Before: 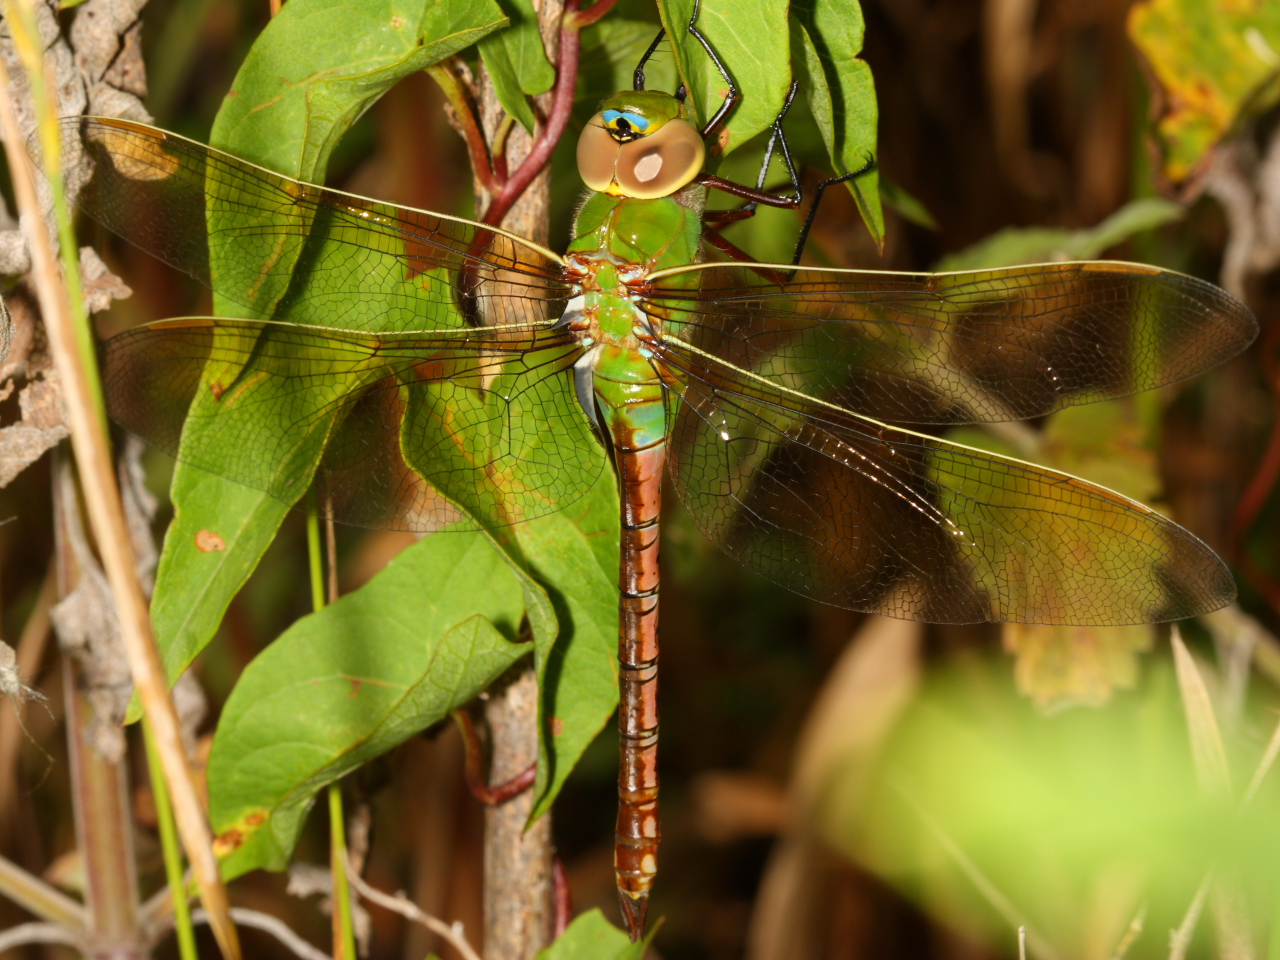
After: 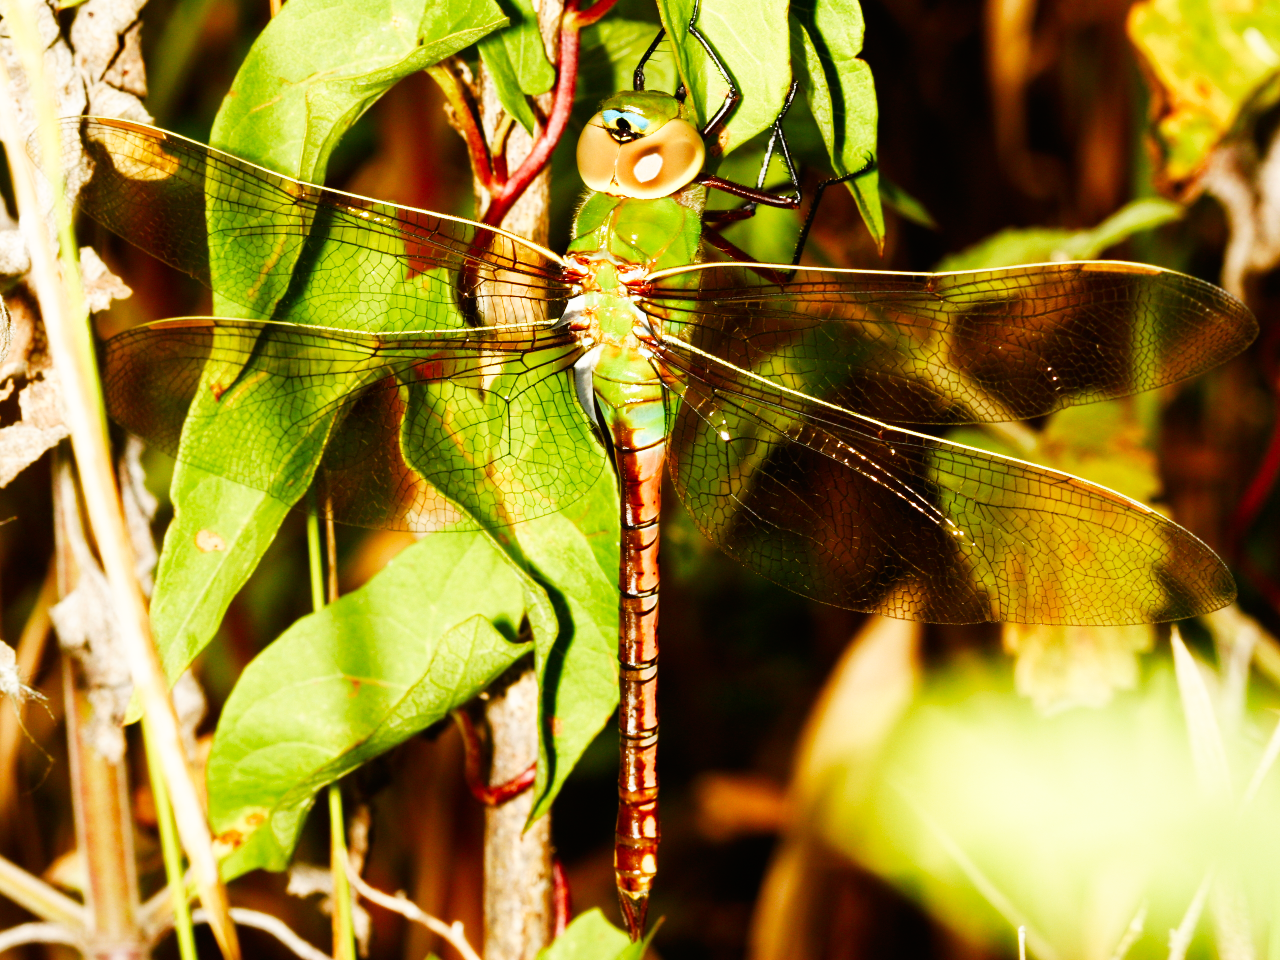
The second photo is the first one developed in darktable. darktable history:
base curve: curves: ch0 [(0, 0) (0.007, 0.004) (0.027, 0.03) (0.046, 0.07) (0.207, 0.54) (0.442, 0.872) (0.673, 0.972) (1, 1)], preserve colors none
color balance rgb: power › luminance -8.827%, perceptual saturation grading › global saturation 20%, perceptual saturation grading › highlights -49.984%, perceptual saturation grading › shadows 25.295%, global vibrance 20%
